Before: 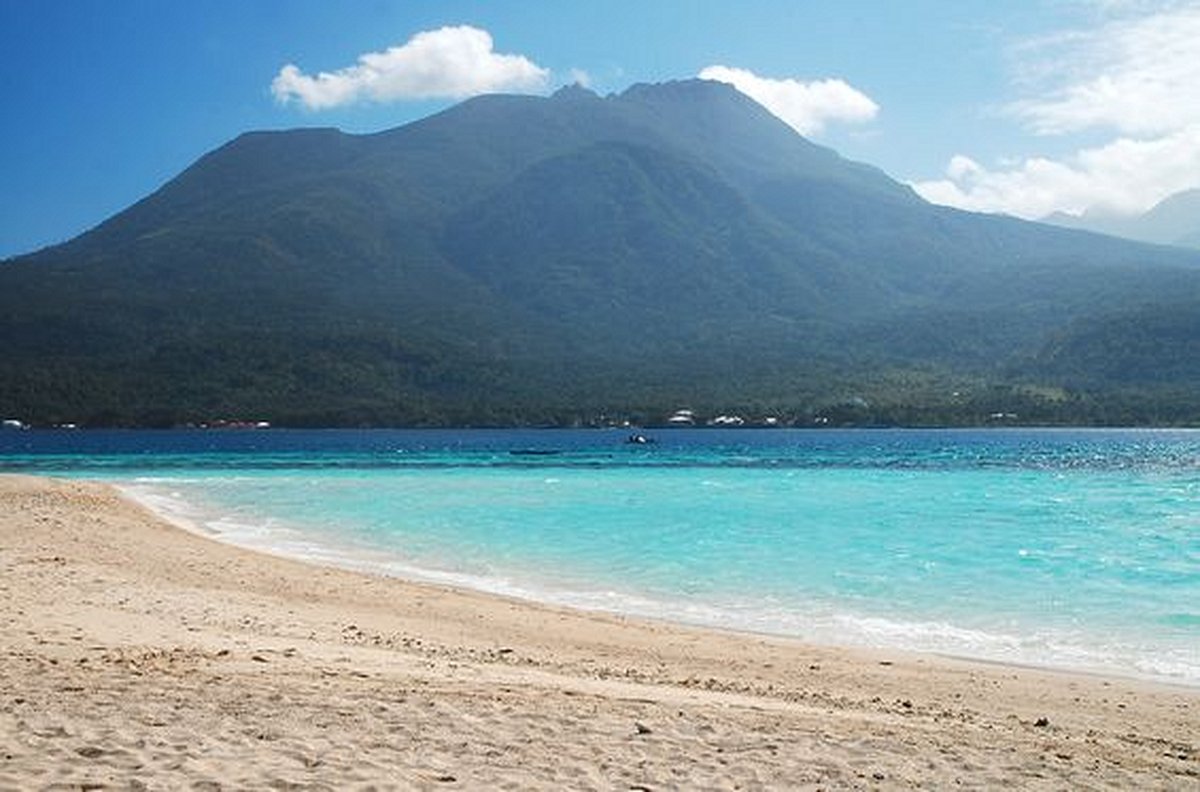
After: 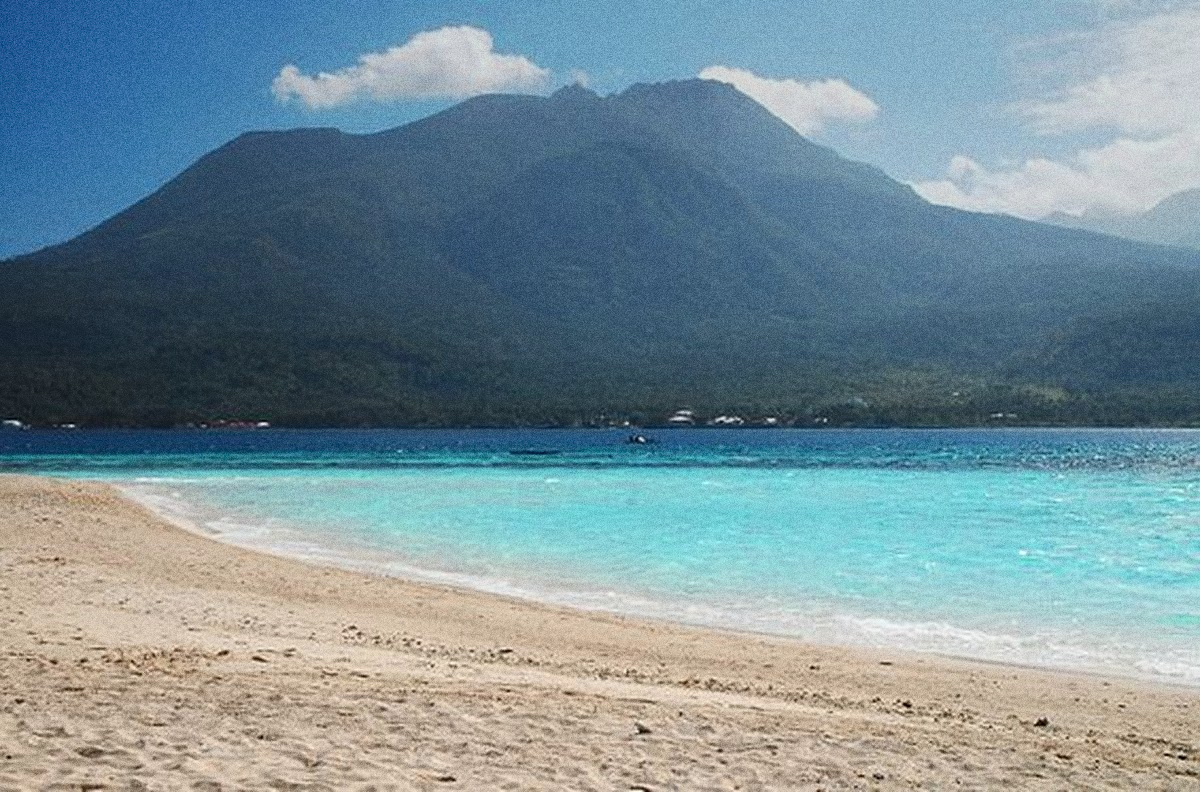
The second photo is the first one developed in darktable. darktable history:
grain: coarseness 0.09 ISO, strength 40%
color zones: curves: ch0 [(0.25, 0.5) (0.463, 0.627) (0.484, 0.637) (0.75, 0.5)]
graduated density: rotation -0.352°, offset 57.64
